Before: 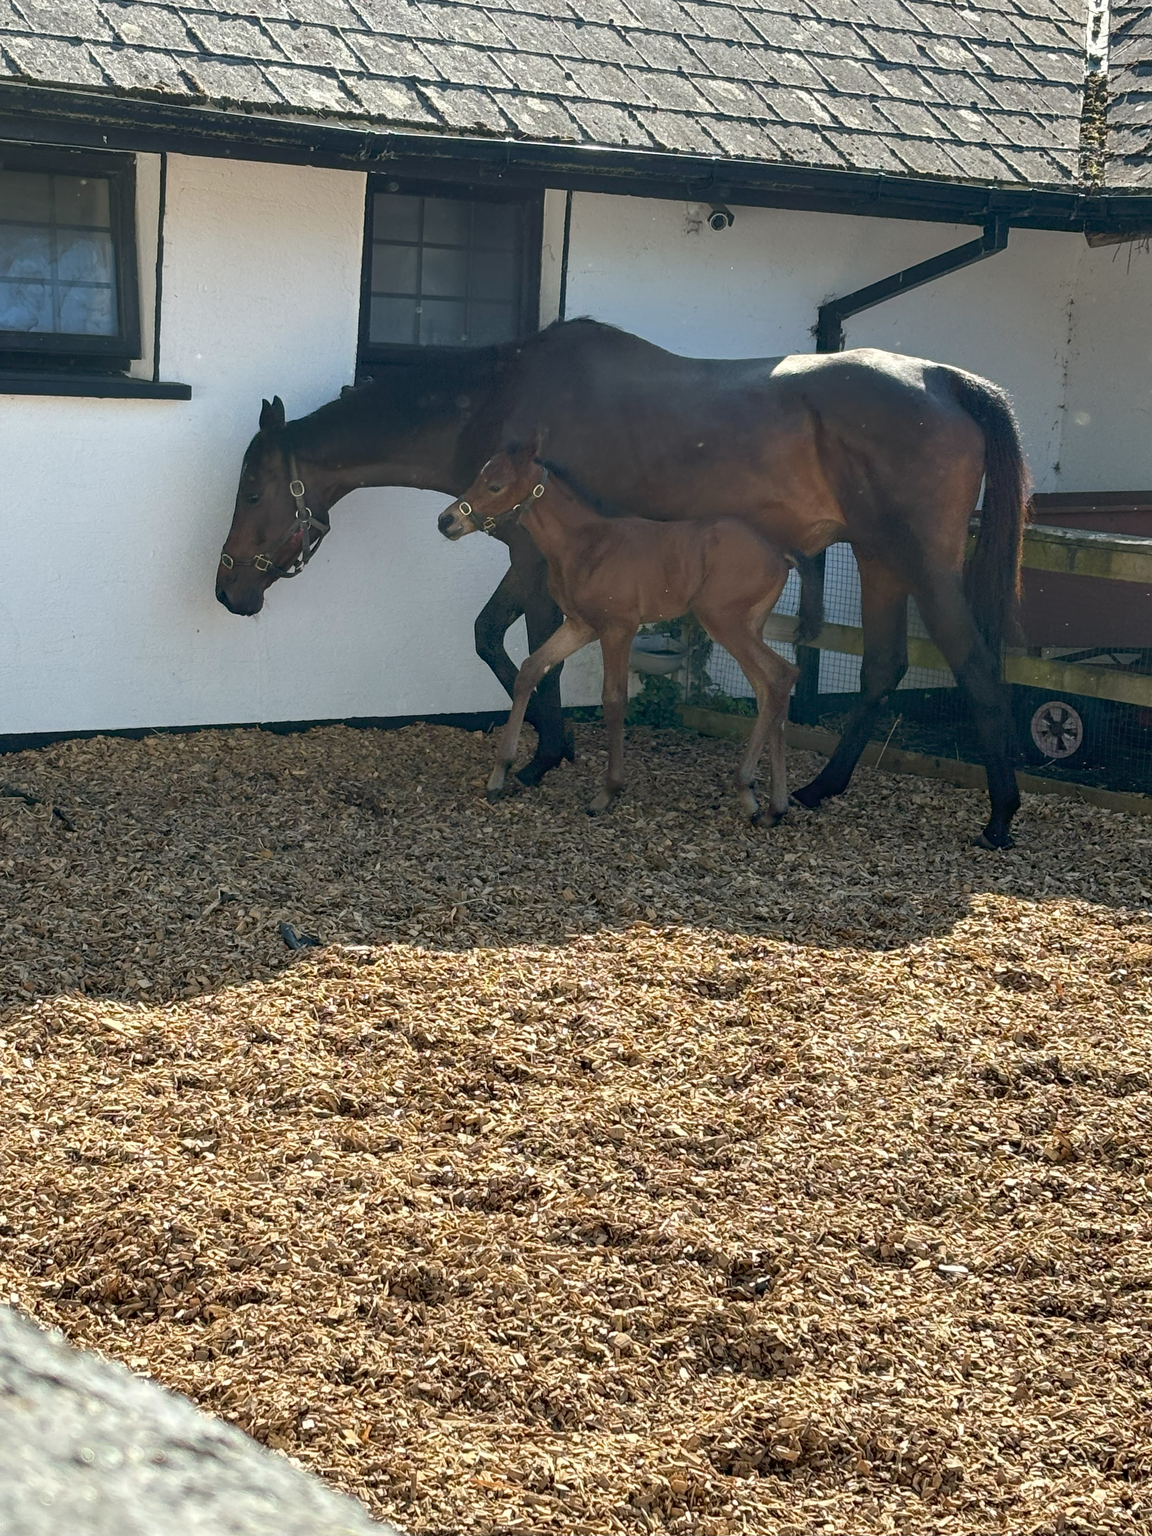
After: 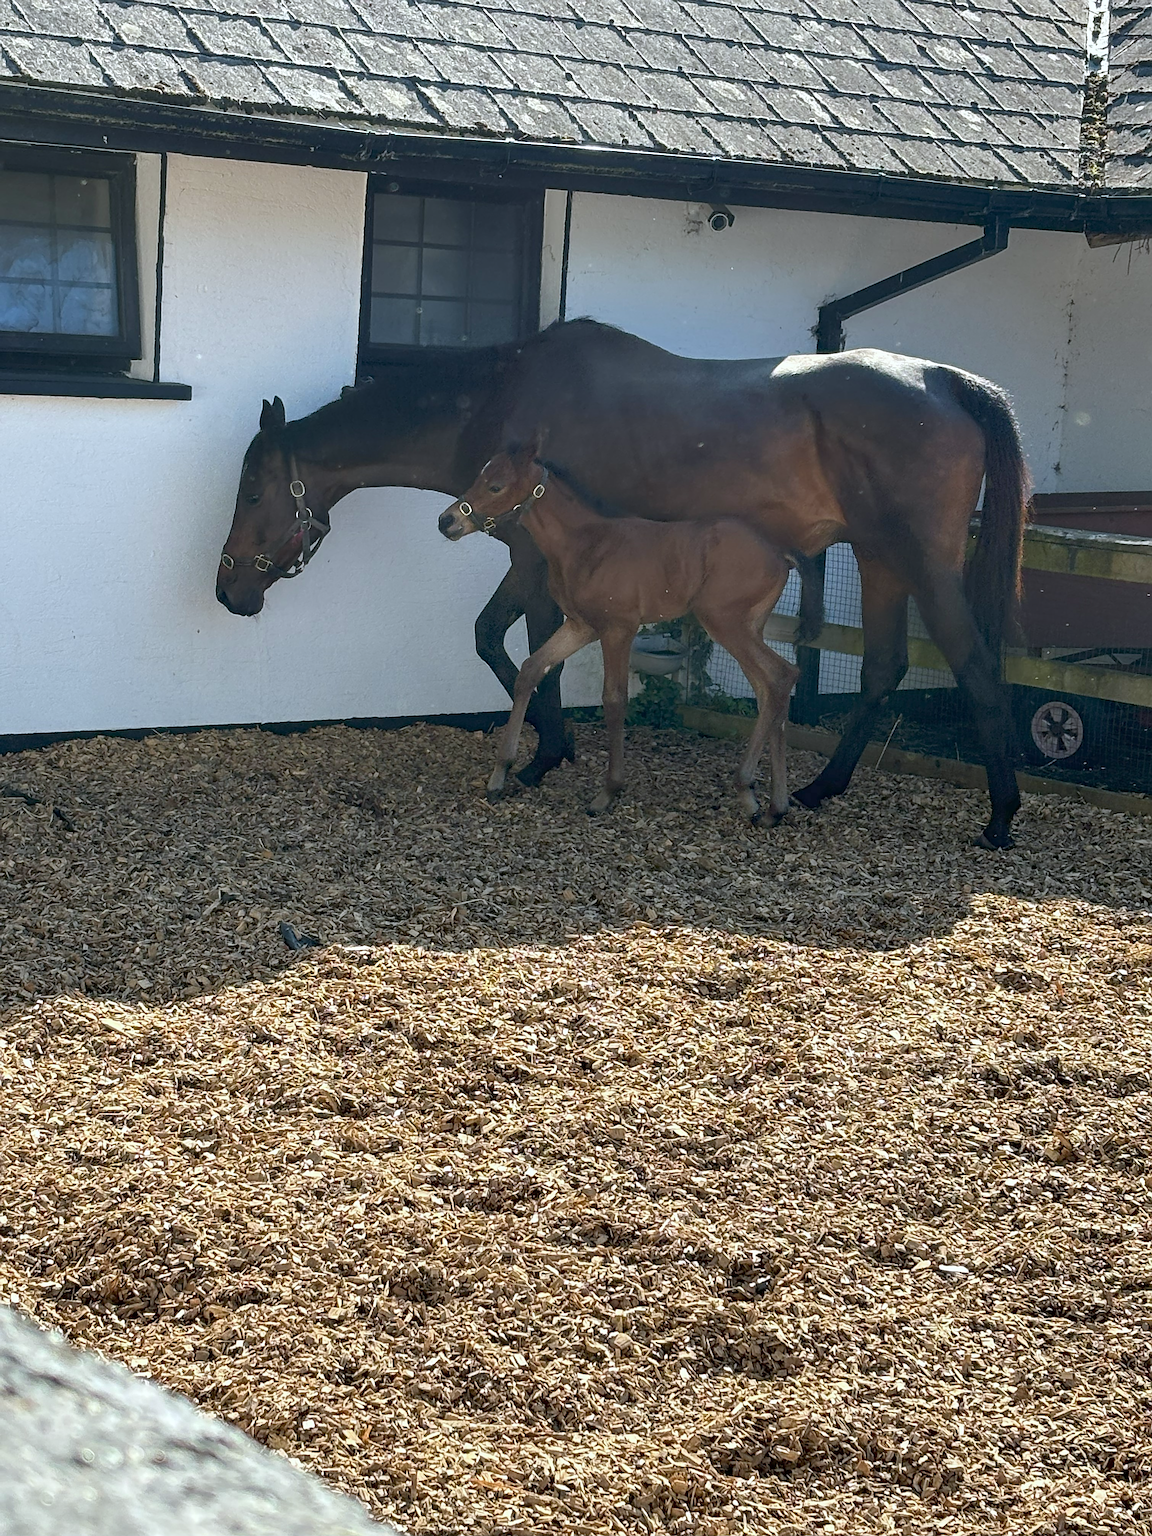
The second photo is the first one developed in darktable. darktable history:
sharpen: on, module defaults
white balance: red 0.967, blue 1.049
